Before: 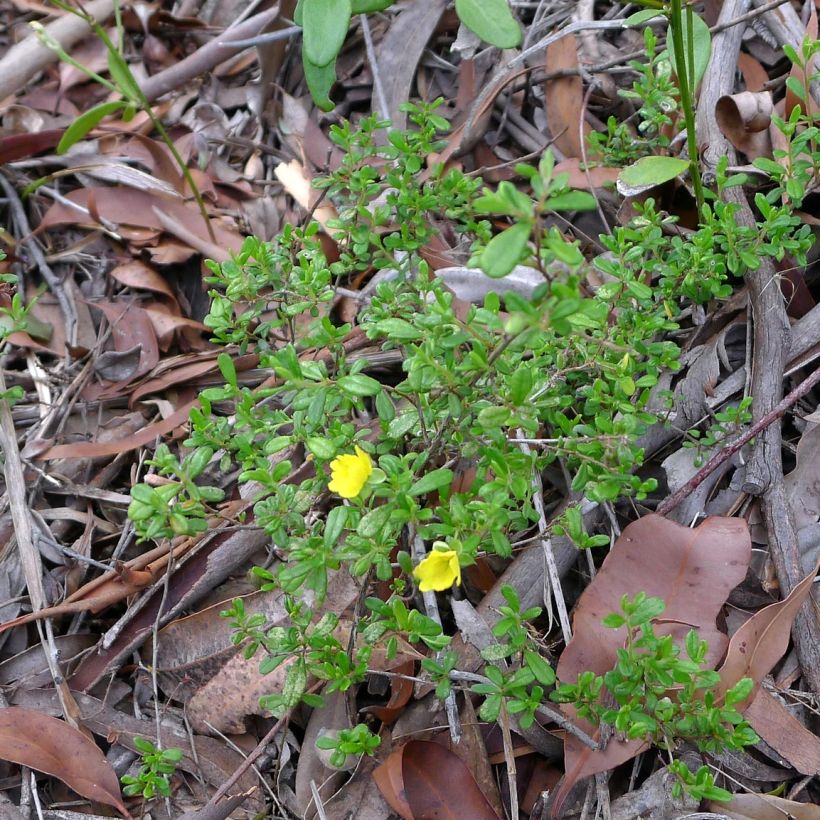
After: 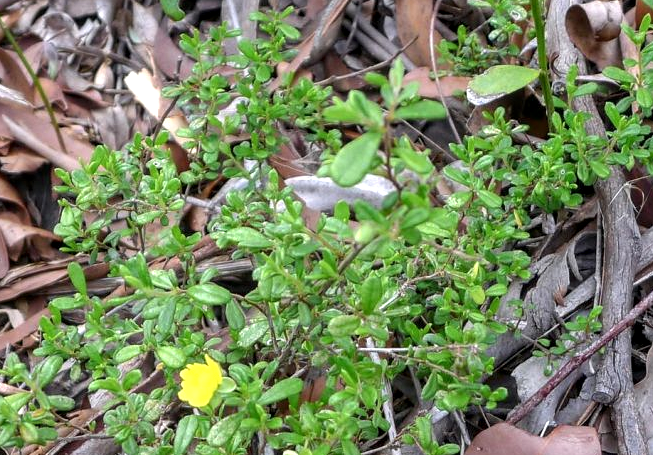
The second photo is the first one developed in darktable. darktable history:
crop: left 18.294%, top 11.102%, right 2.005%, bottom 33.322%
local contrast: detail 130%
exposure: exposure 0.166 EV, compensate exposure bias true, compensate highlight preservation false
shadows and highlights: shadows -12.46, white point adjustment 3.89, highlights 27.52
